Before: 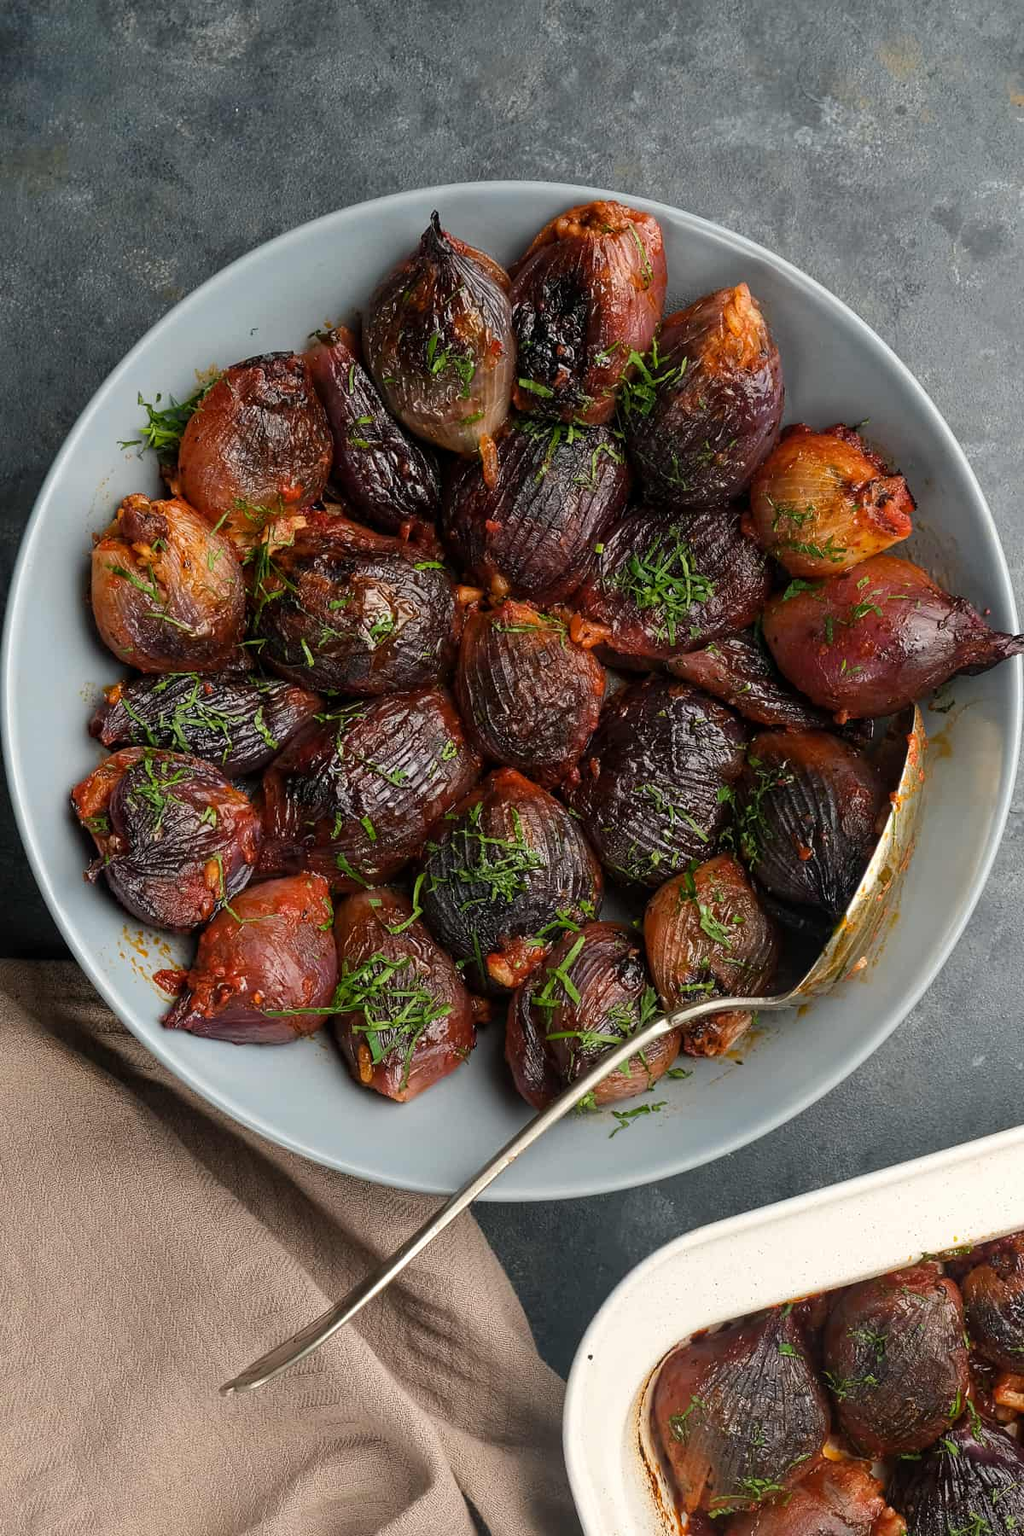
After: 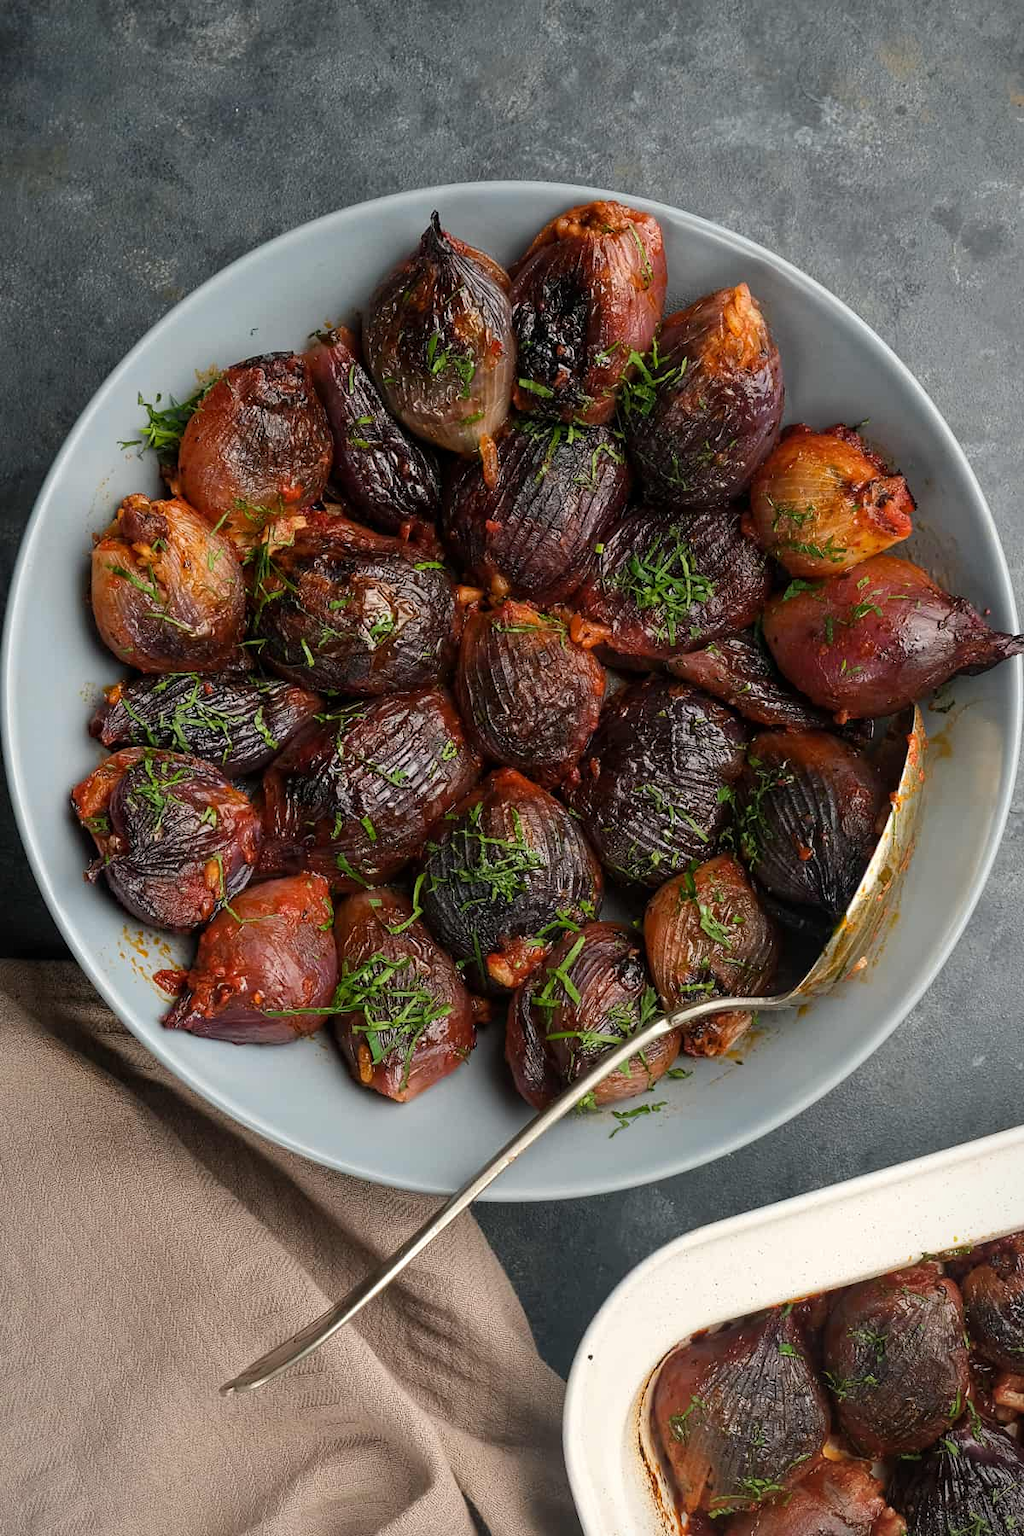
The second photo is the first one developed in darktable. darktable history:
vignetting: fall-off start 96.4%, fall-off radius 100.96%, width/height ratio 0.61
